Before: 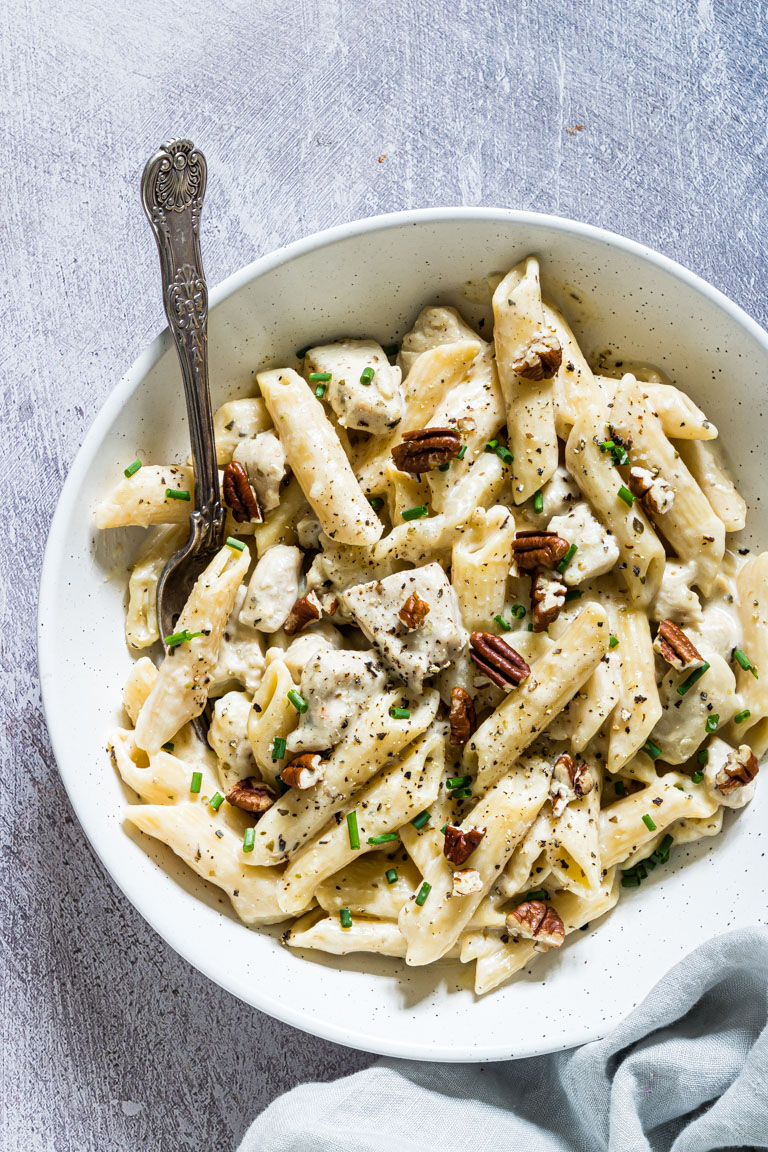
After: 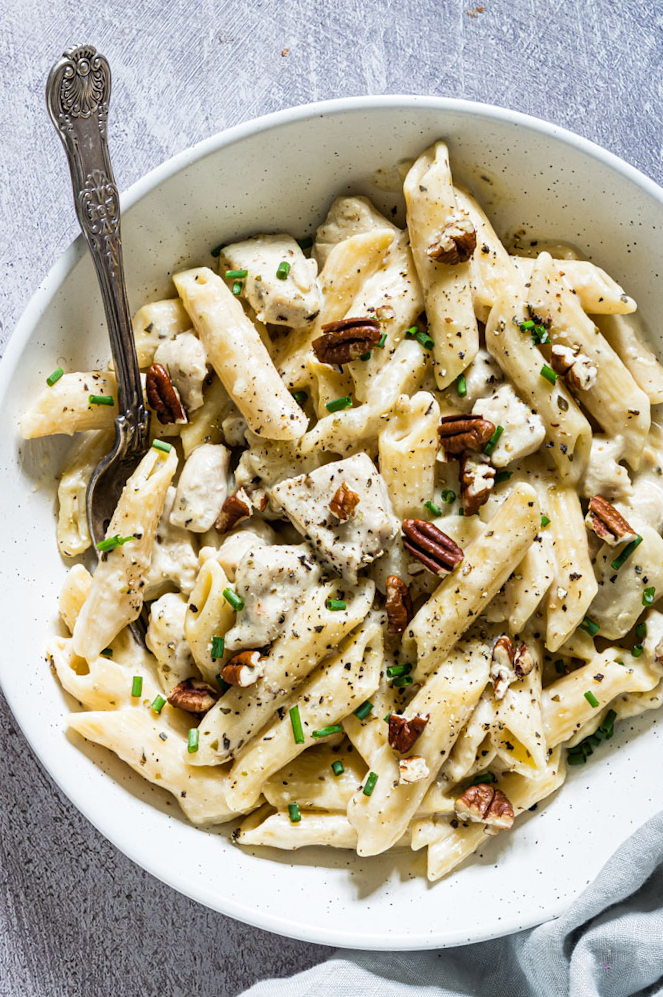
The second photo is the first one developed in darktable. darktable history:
crop and rotate: angle 3.46°, left 5.905%, top 5.696%
